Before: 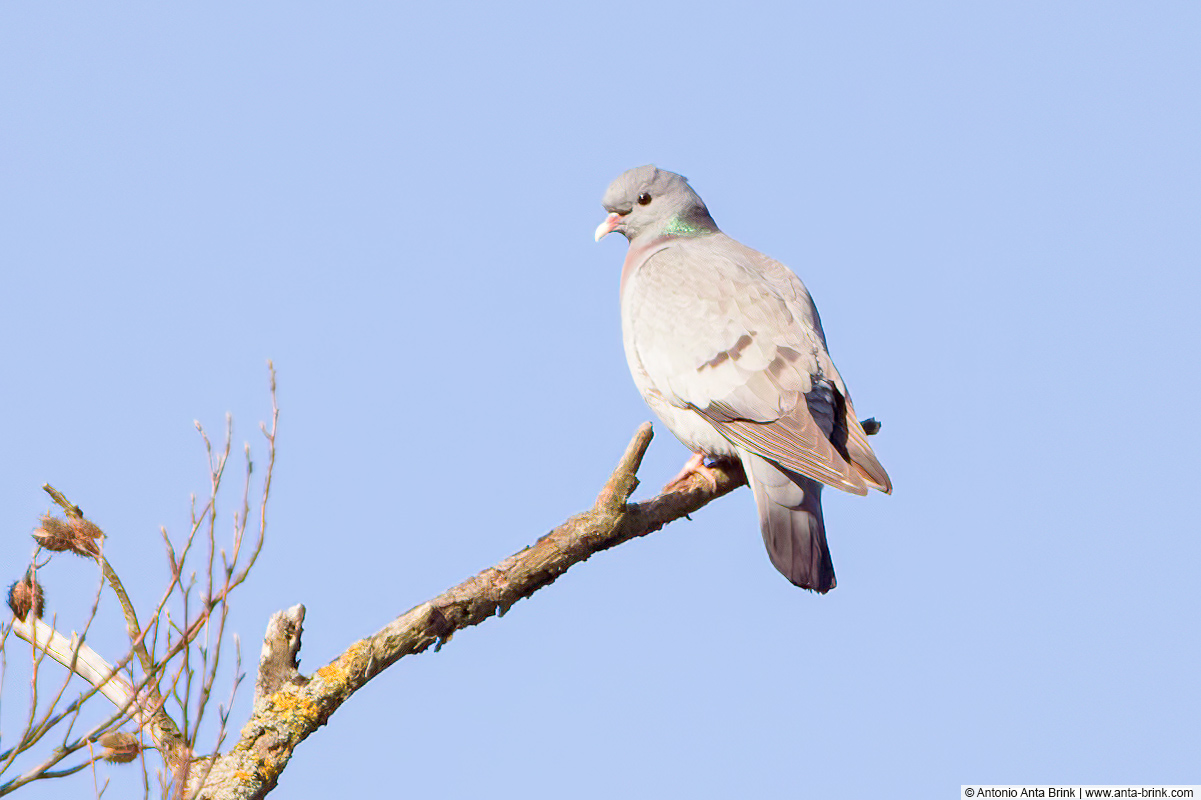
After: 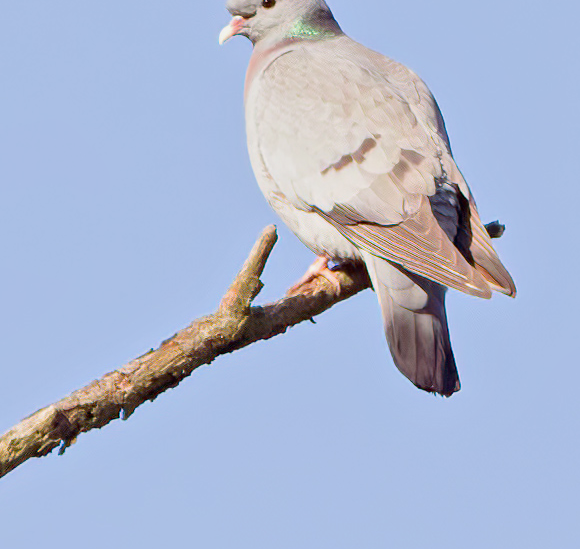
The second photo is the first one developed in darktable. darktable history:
tone equalizer: -8 EV -0.002 EV, -7 EV 0.005 EV, -6 EV -0.009 EV, -5 EV 0.011 EV, -4 EV -0.012 EV, -3 EV 0.007 EV, -2 EV -0.062 EV, -1 EV -0.293 EV, +0 EV -0.582 EV, smoothing diameter 2%, edges refinement/feathering 20, mask exposure compensation -1.57 EV, filter diffusion 5
crop: left 31.379%, top 24.658%, right 20.326%, bottom 6.628%
